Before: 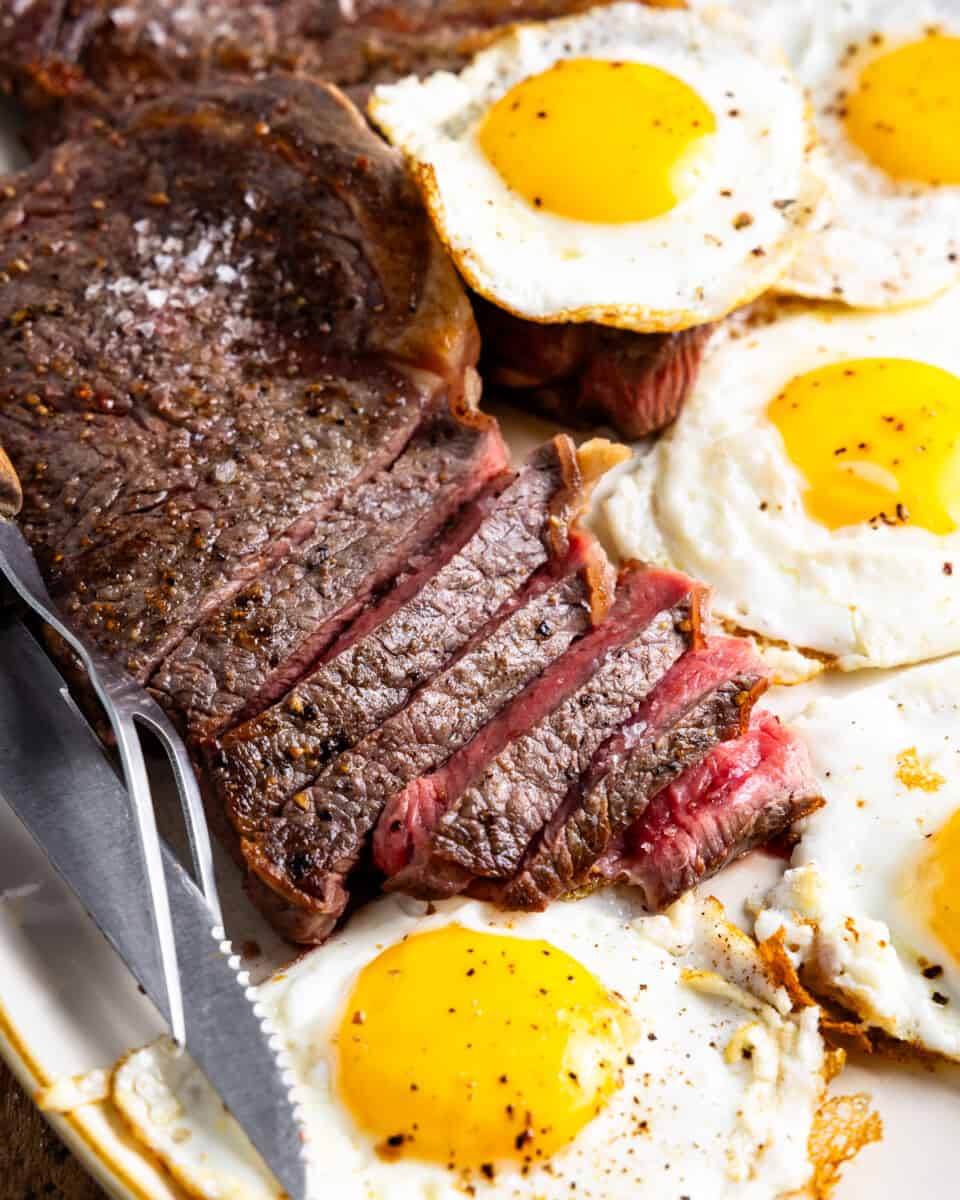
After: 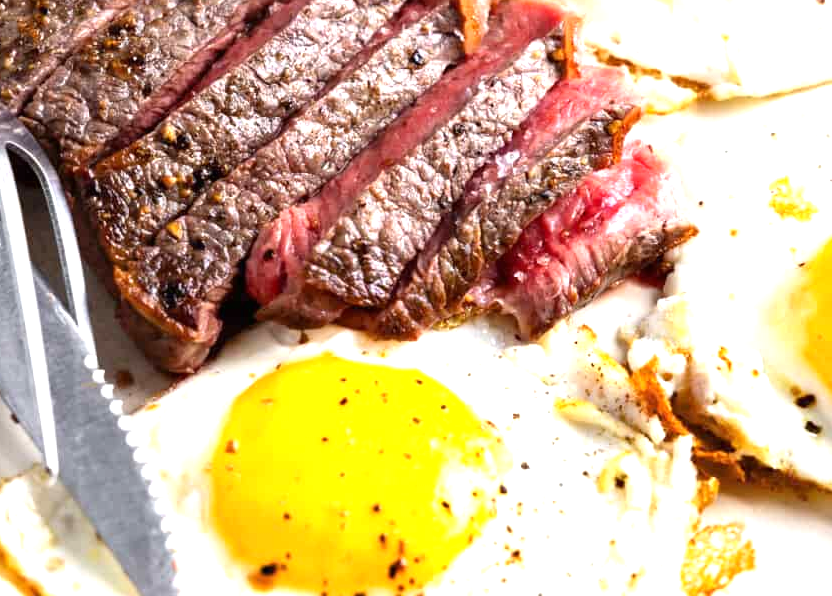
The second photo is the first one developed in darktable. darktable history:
exposure: black level correction 0, exposure 0.701 EV, compensate exposure bias true, compensate highlight preservation false
crop and rotate: left 13.229%, top 47.614%, bottom 2.711%
